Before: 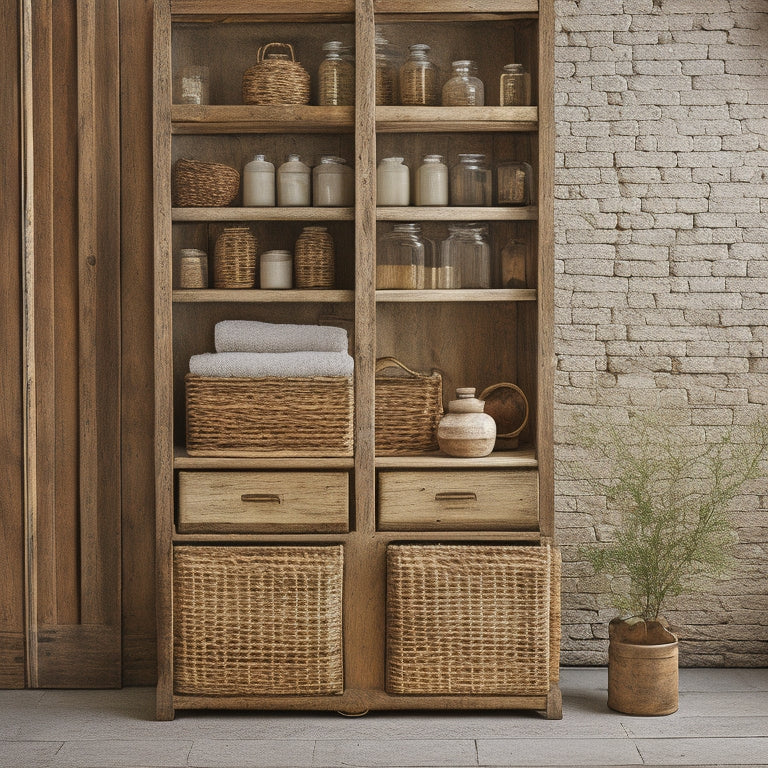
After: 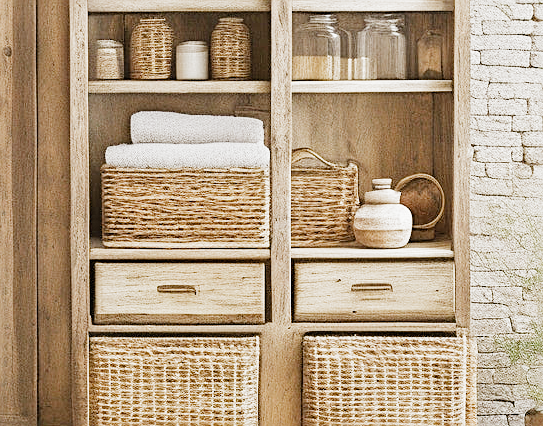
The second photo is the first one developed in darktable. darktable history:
filmic rgb: black relative exposure -7.46 EV, white relative exposure 4.85 EV, hardness 3.4, preserve chrominance no, color science v5 (2021)
crop: left 11.042%, top 27.336%, right 18.251%, bottom 17.189%
sharpen: on, module defaults
exposure: black level correction 0.001, exposure 1.857 EV, compensate exposure bias true, compensate highlight preservation false
color correction: highlights a* -0.131, highlights b* 0.126
